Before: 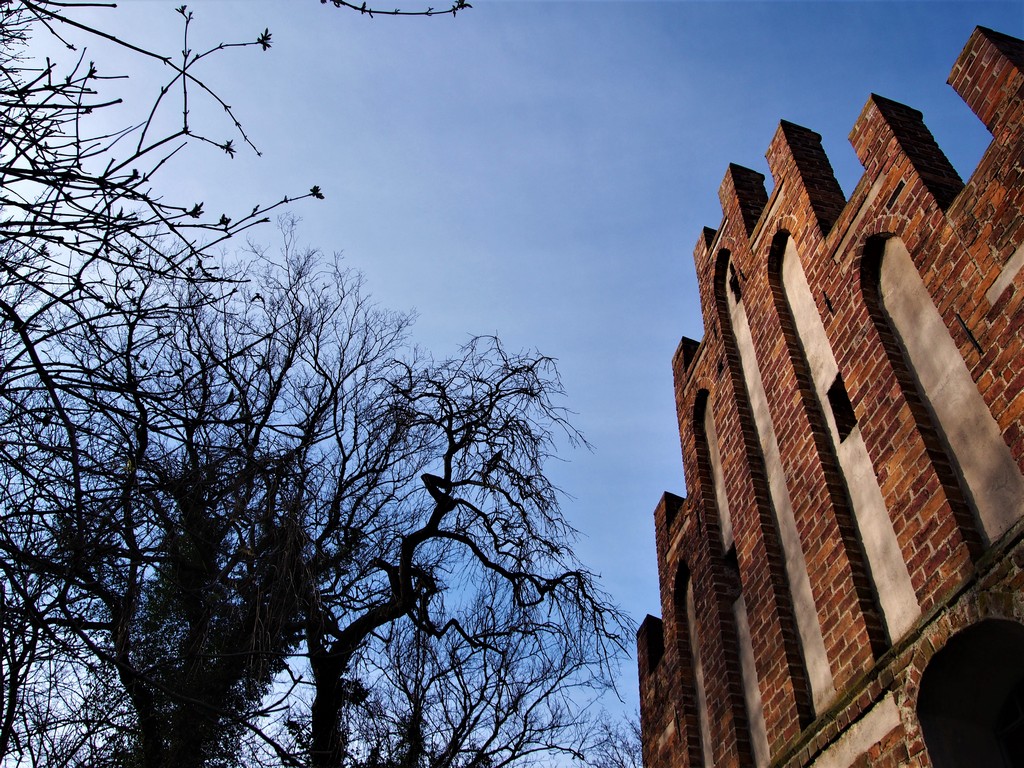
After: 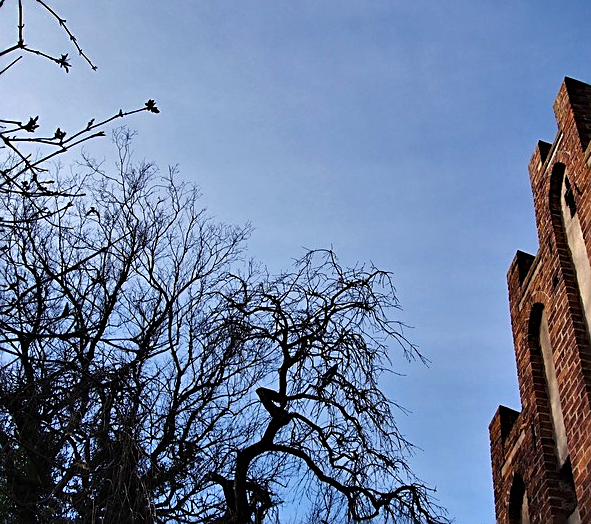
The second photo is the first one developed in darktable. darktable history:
sharpen: on, module defaults
crop: left 16.202%, top 11.208%, right 26.045%, bottom 20.557%
shadows and highlights: soften with gaussian
haze removal: compatibility mode true, adaptive false
